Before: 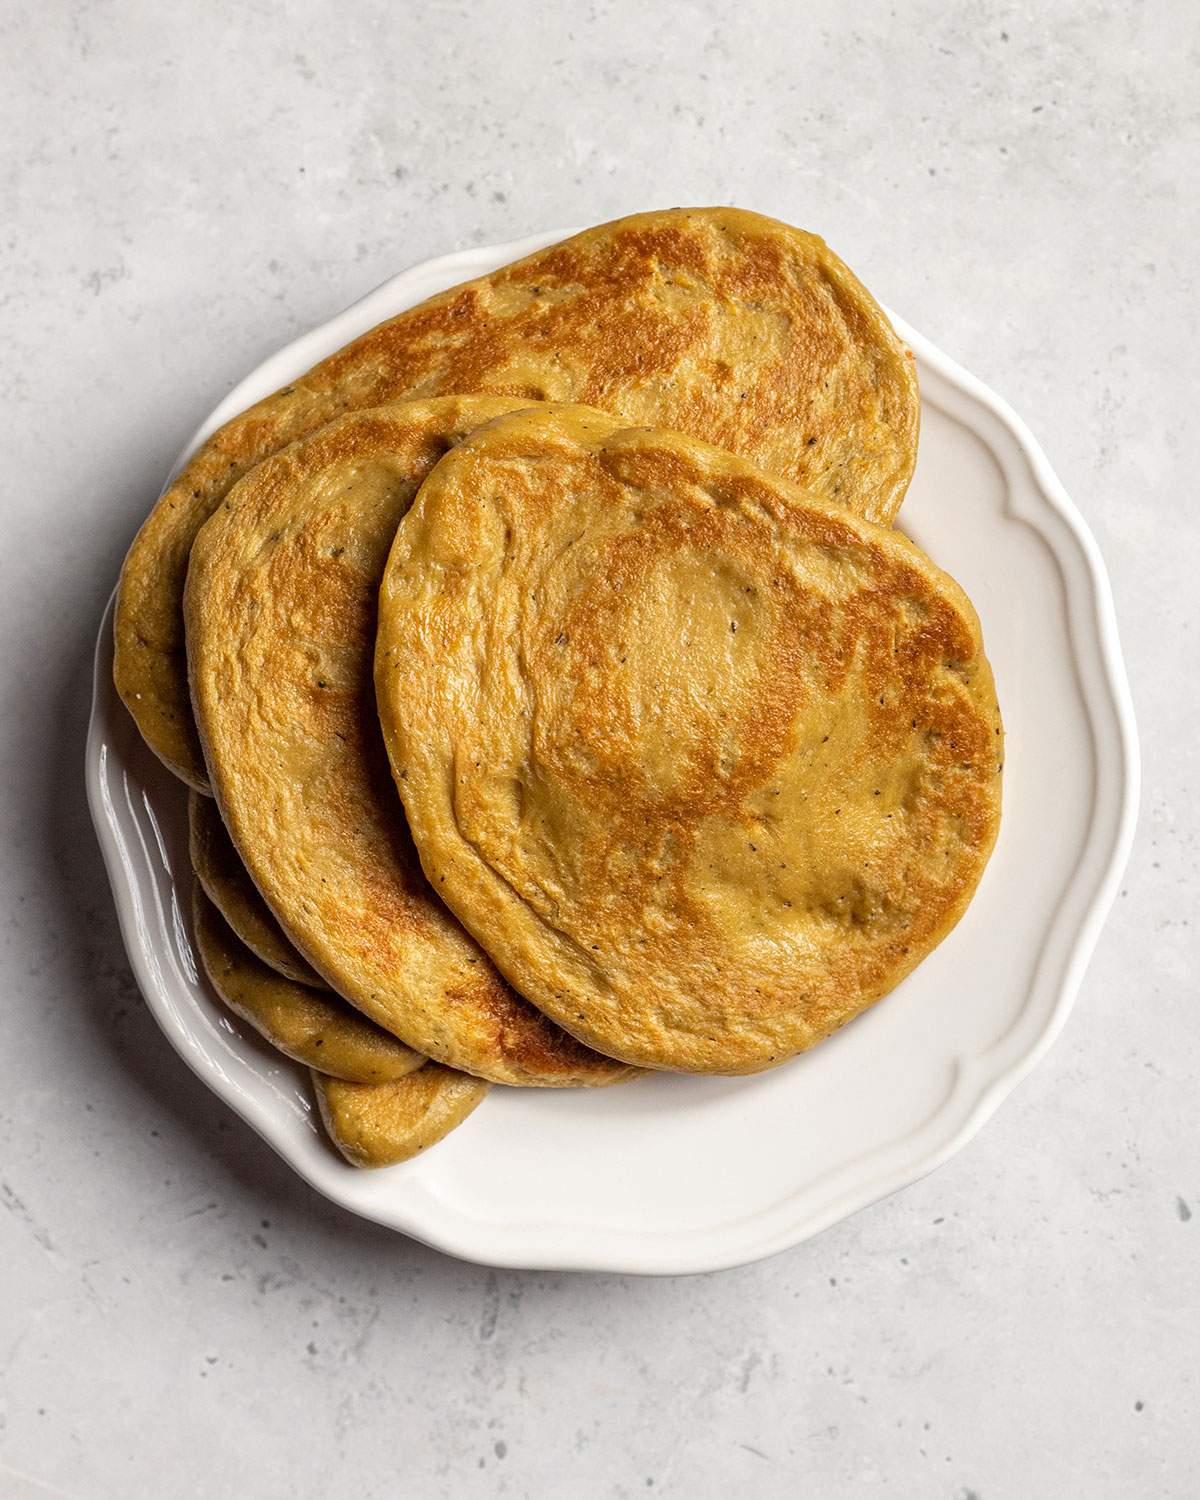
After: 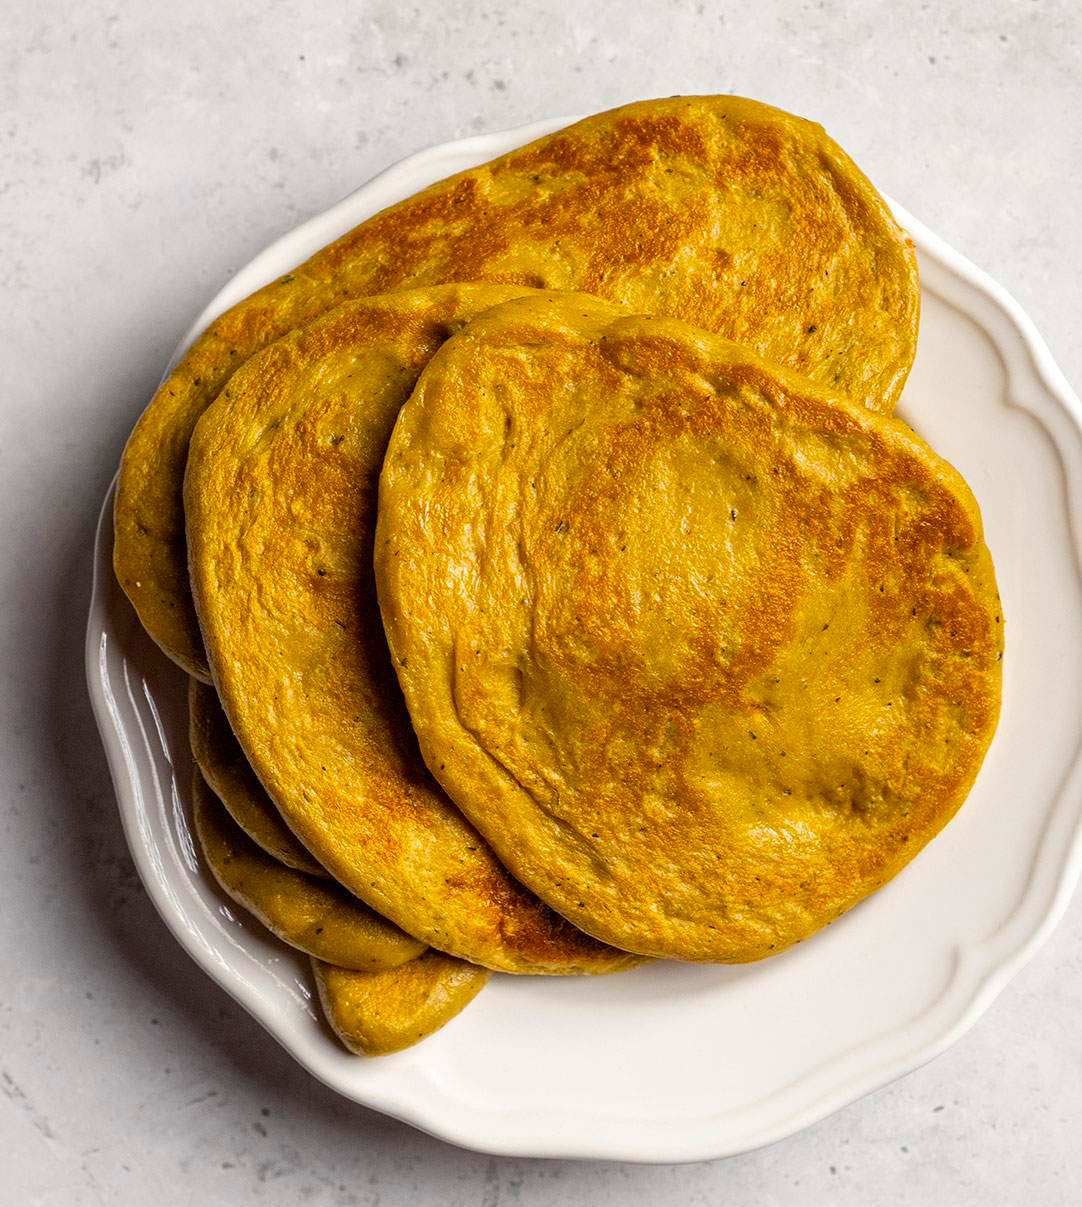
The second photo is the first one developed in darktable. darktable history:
color balance rgb: perceptual saturation grading › global saturation 39.564%
crop: top 7.491%, right 9.788%, bottom 11.986%
